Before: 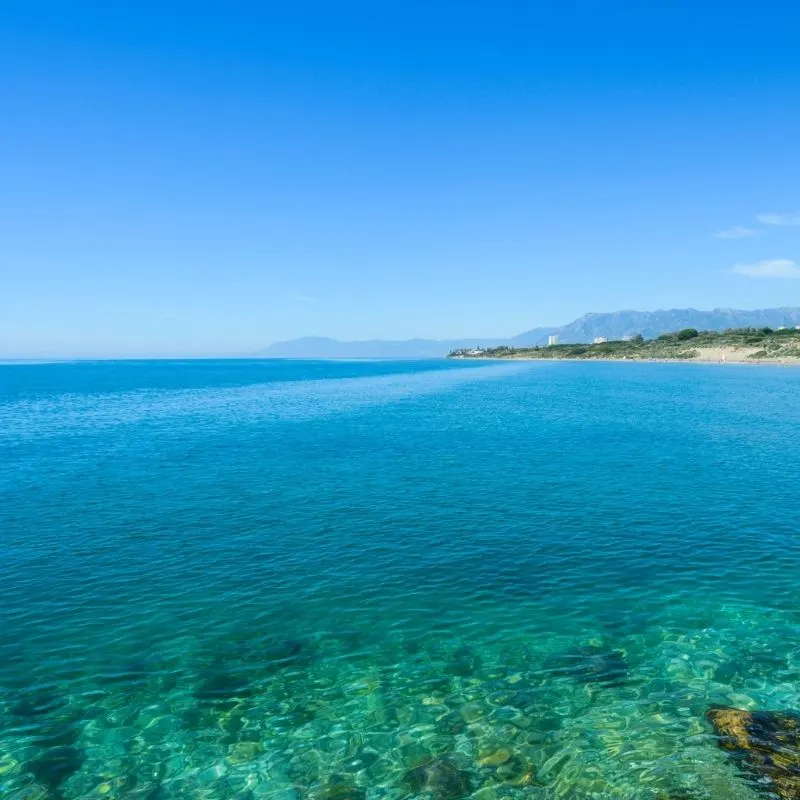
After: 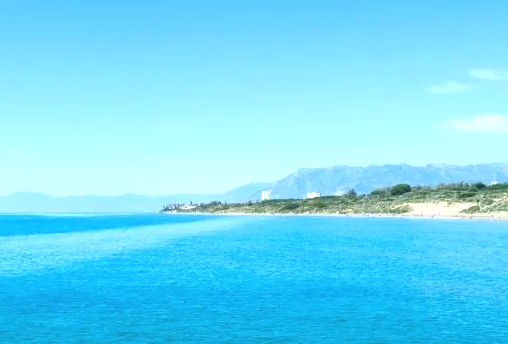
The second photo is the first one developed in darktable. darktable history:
crop: left 35.996%, top 18.226%, right 0.407%, bottom 38.652%
exposure: black level correction -0.002, exposure 0.71 EV, compensate highlight preservation false
